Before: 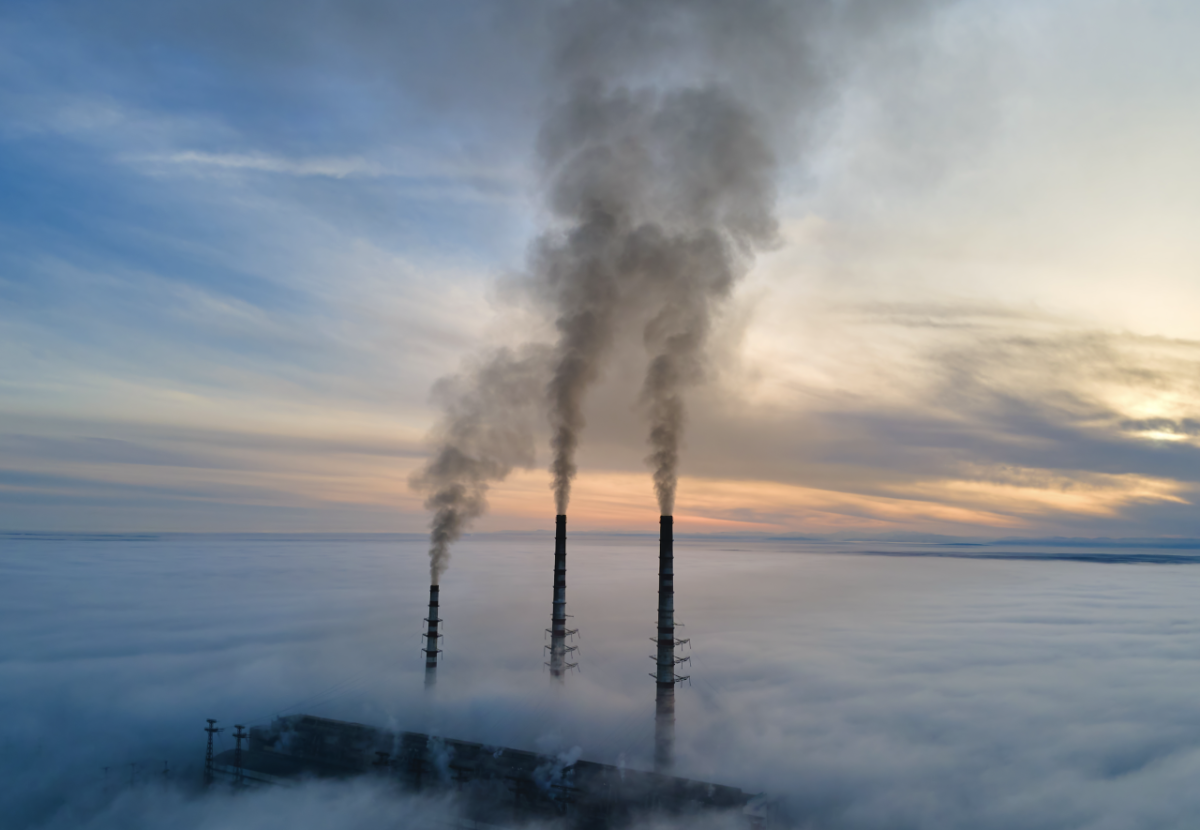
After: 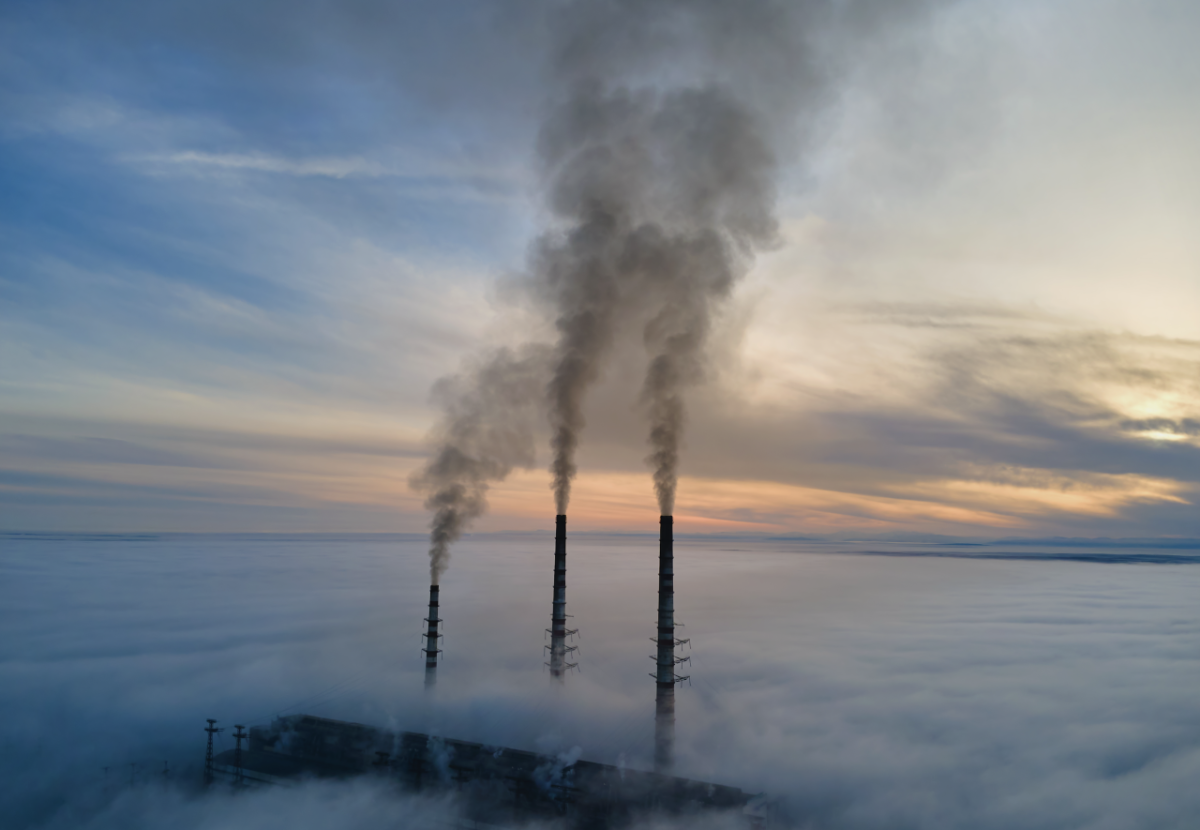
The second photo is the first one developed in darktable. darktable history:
vignetting: fall-off start 100%, brightness -0.378, saturation 0.012
exposure: exposure -0.214 EV, compensate highlight preservation false
